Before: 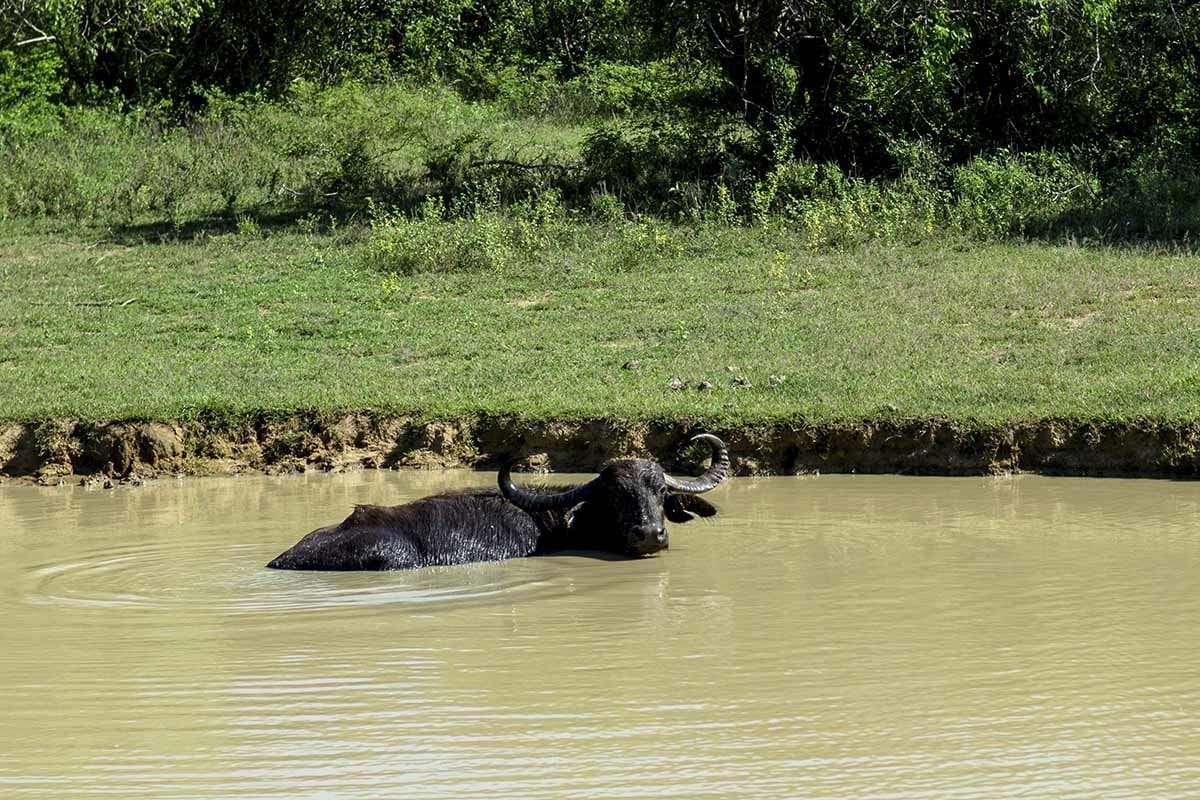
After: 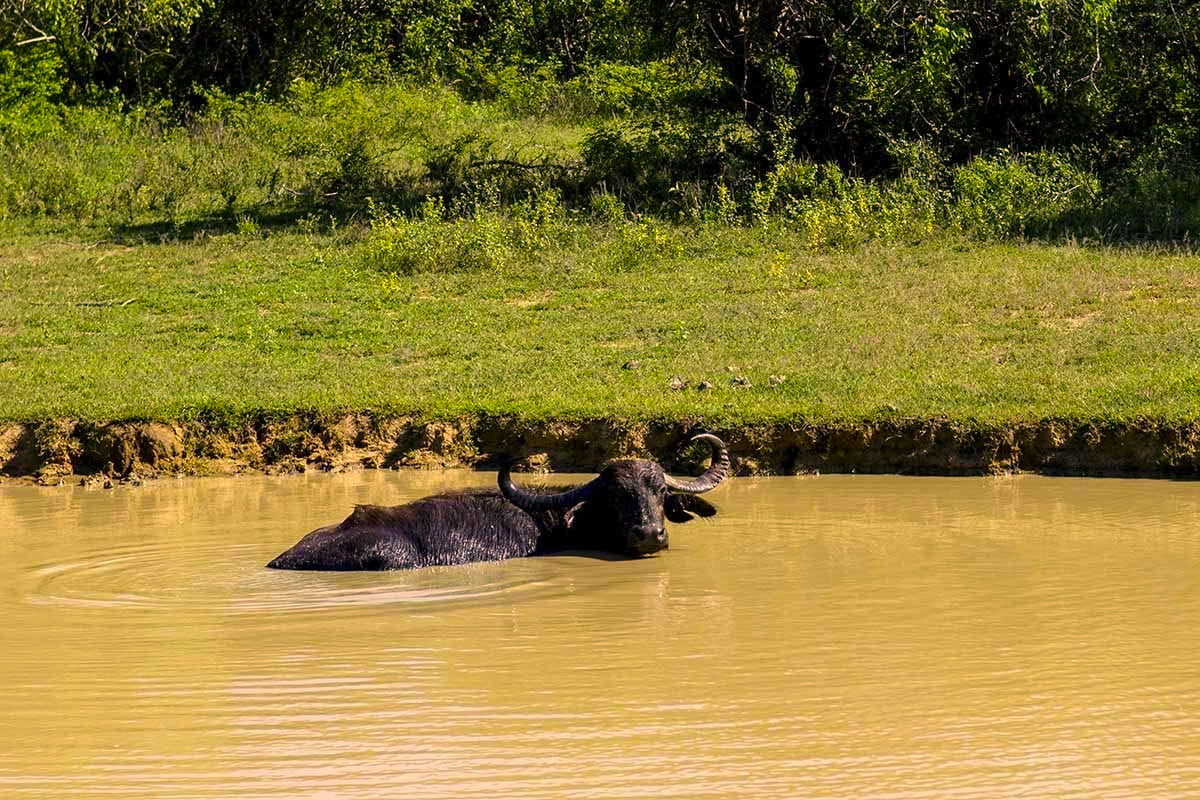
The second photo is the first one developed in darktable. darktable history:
color balance rgb: linear chroma grading › global chroma 33.4%
color correction: highlights a* 17.88, highlights b* 18.79
